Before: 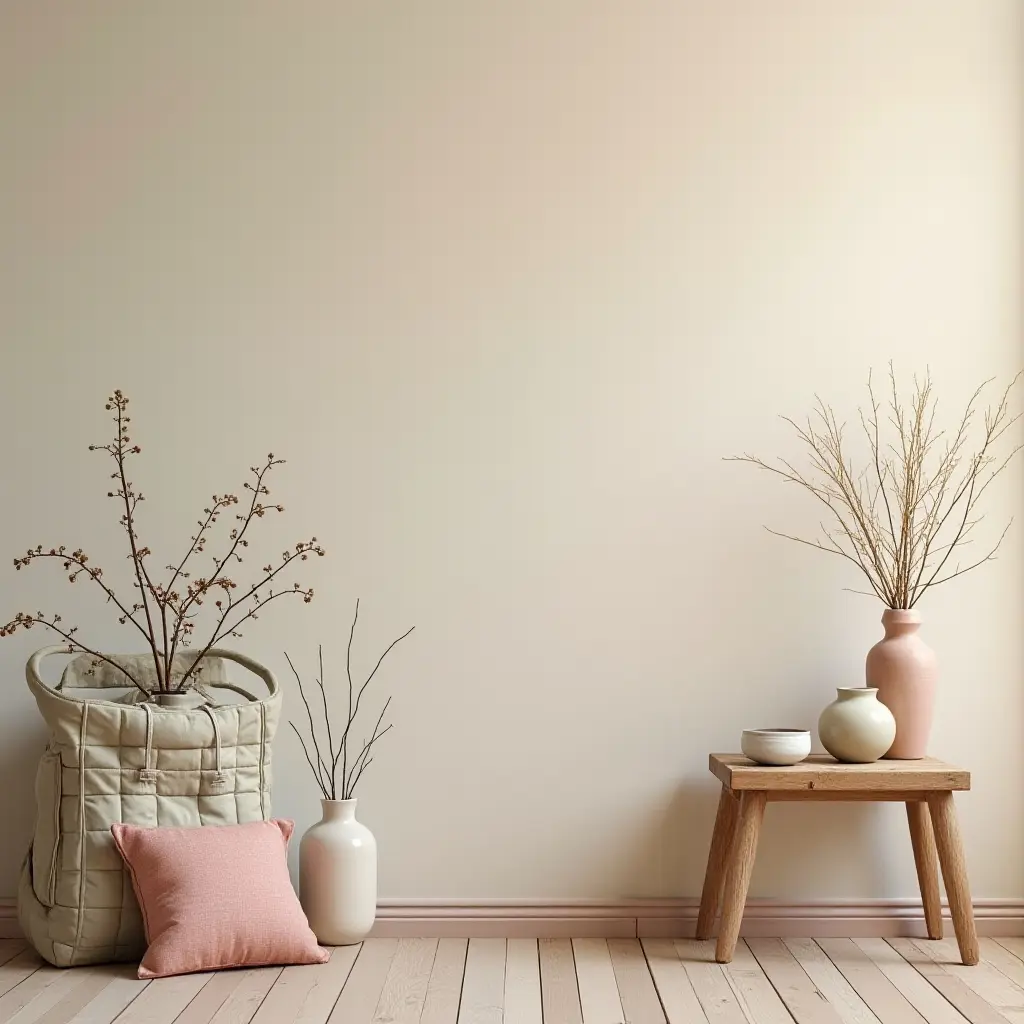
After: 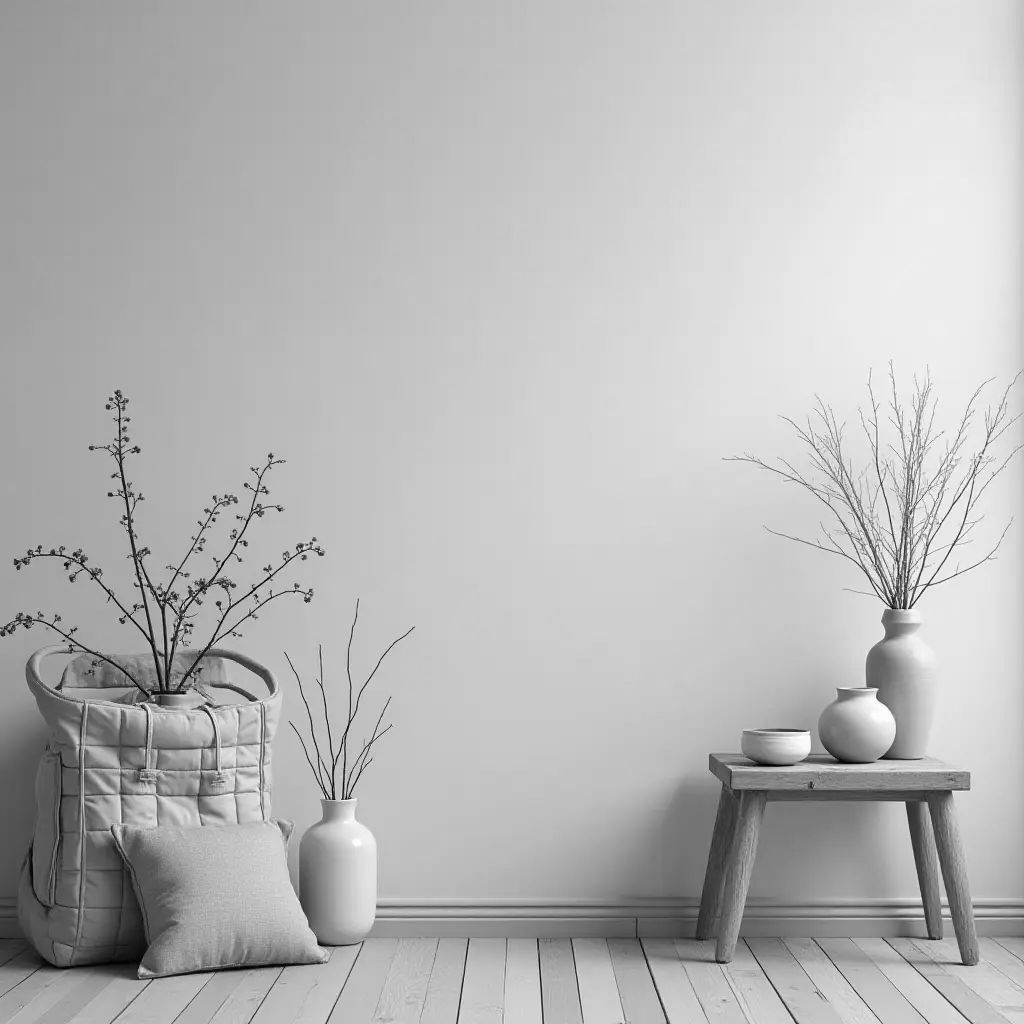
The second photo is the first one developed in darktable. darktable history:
monochrome: a 32, b 64, size 2.3, highlights 1
color zones: curves: ch1 [(0, 0.679) (0.143, 0.647) (0.286, 0.261) (0.378, -0.011) (0.571, 0.396) (0.714, 0.399) (0.857, 0.406) (1, 0.679)]
